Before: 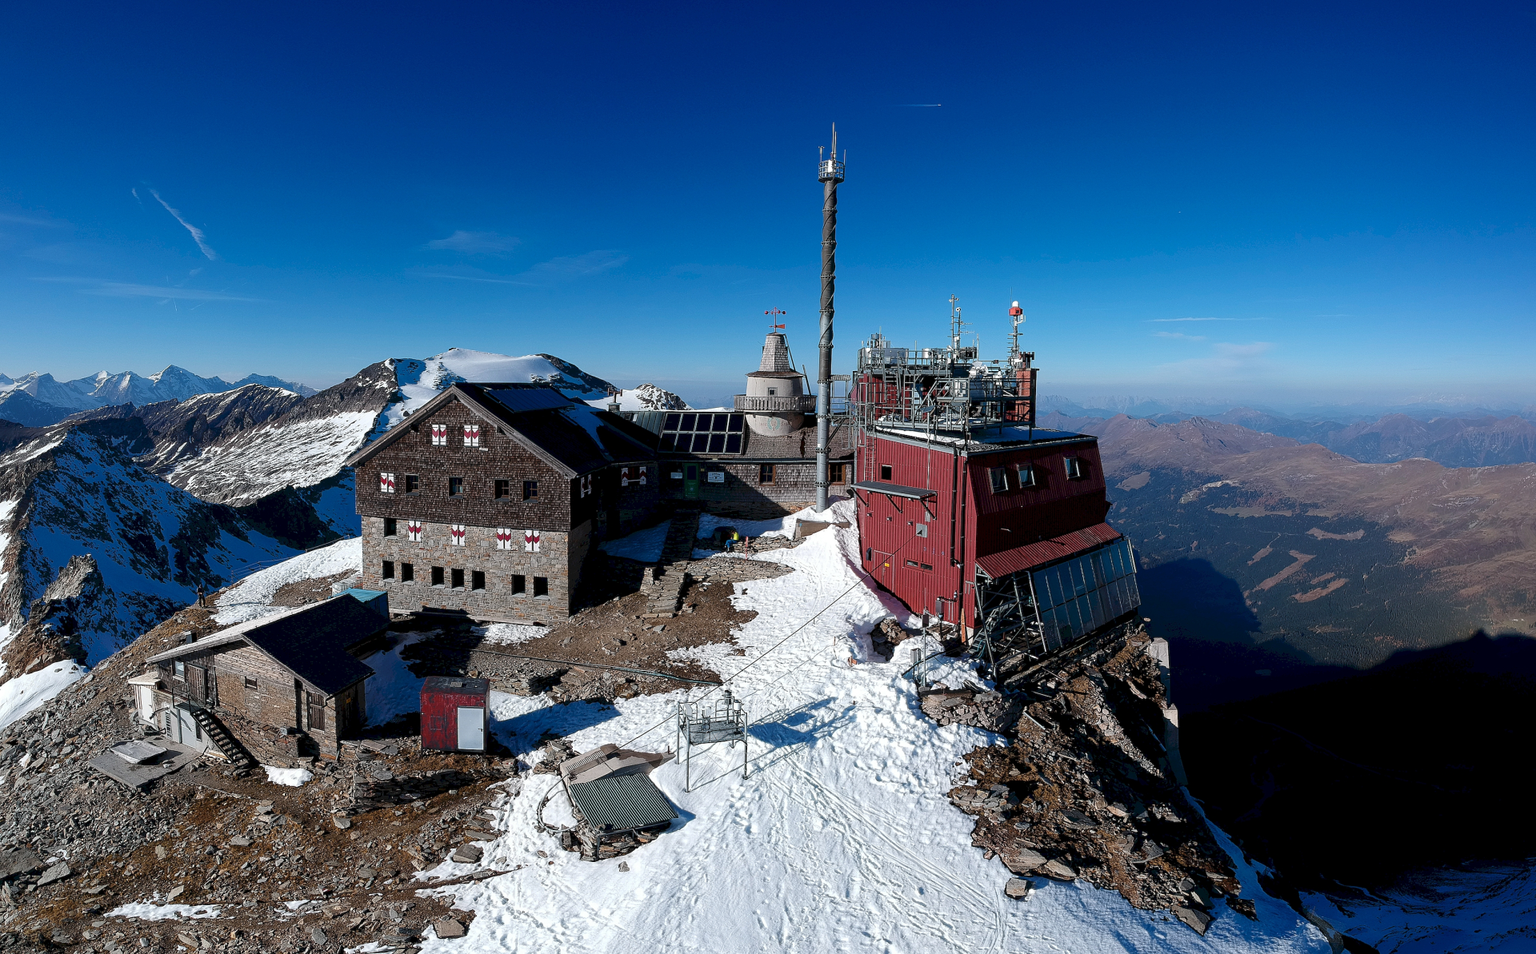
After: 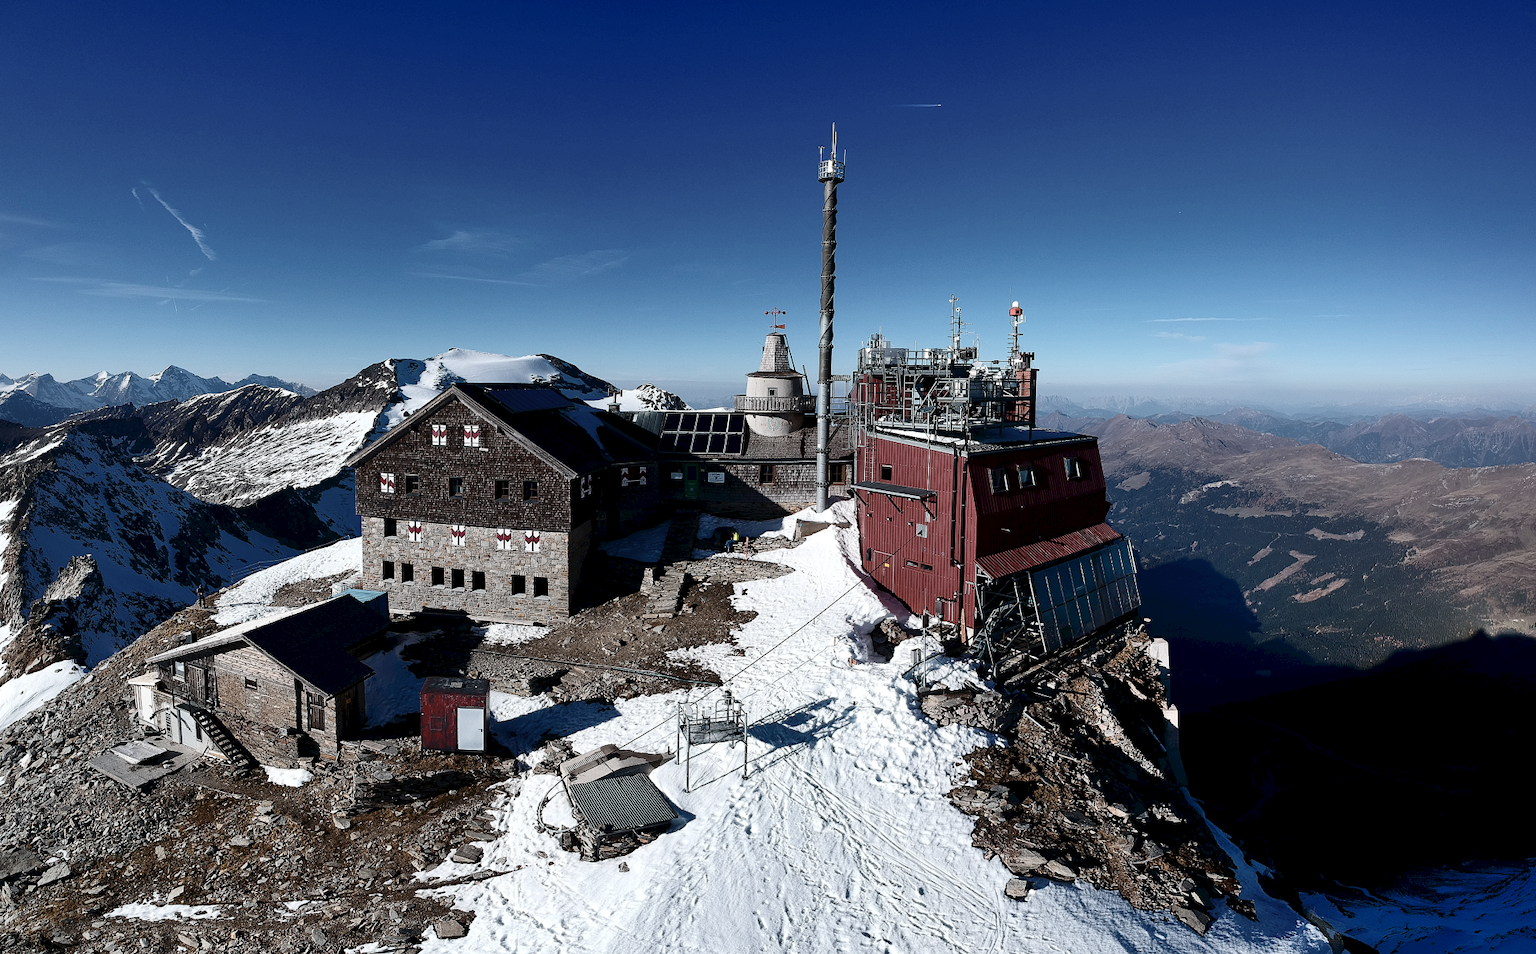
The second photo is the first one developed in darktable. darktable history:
shadows and highlights: soften with gaussian
contrast brightness saturation: contrast 0.25, saturation -0.31
